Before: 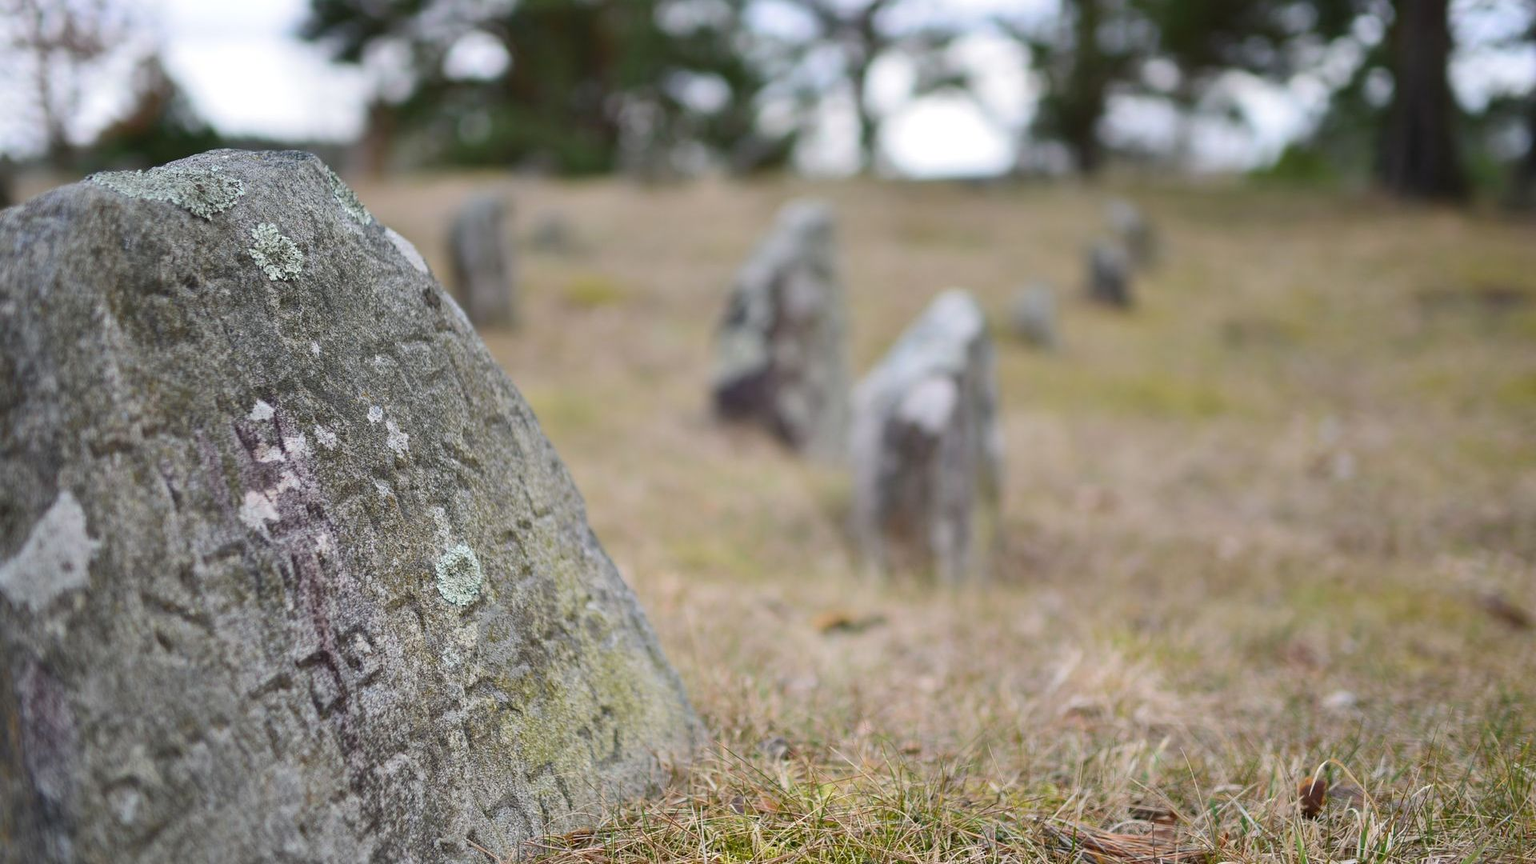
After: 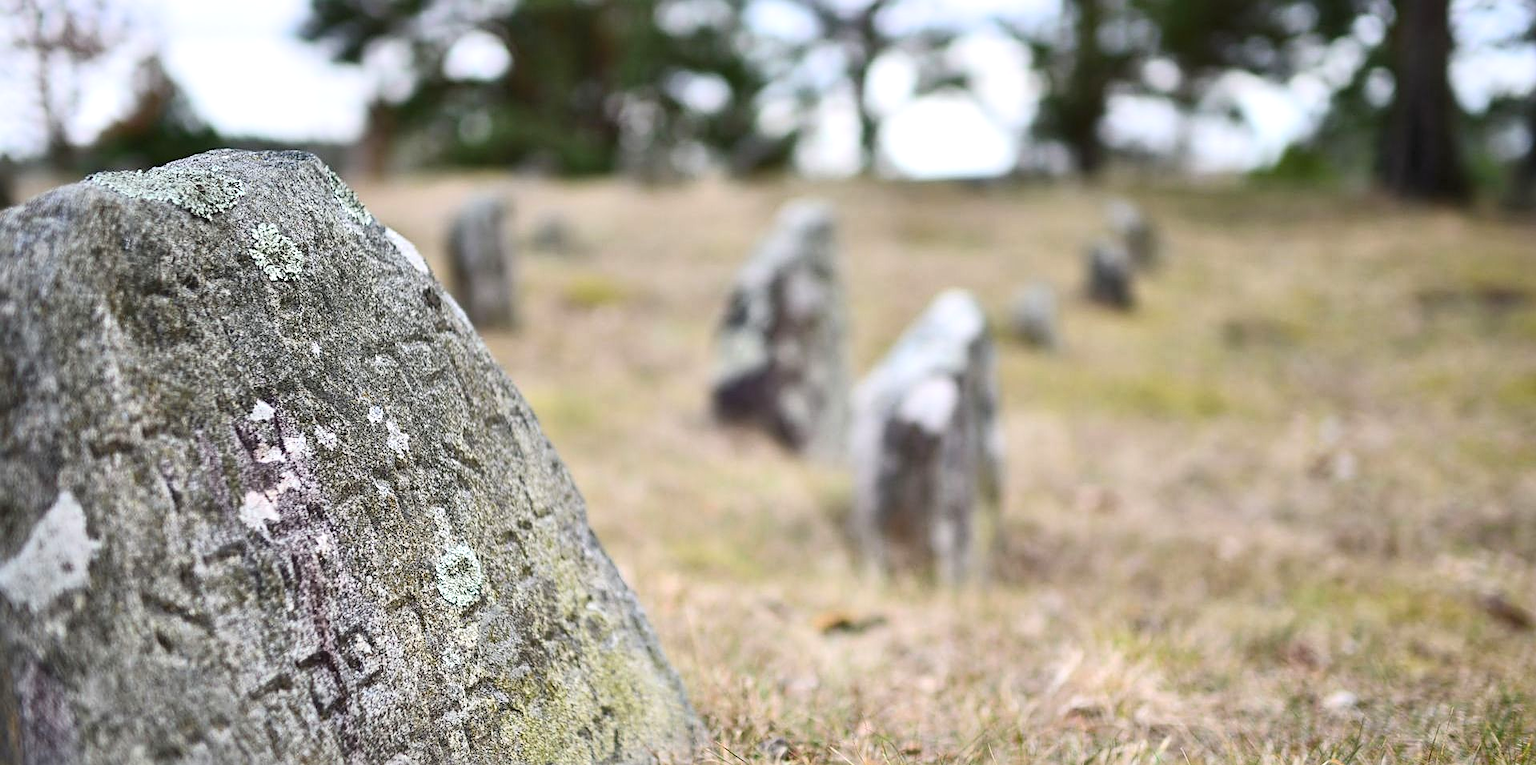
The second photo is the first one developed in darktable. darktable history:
crop and rotate: top 0%, bottom 11.398%
contrast brightness saturation: contrast 0.197, brightness 0.149, saturation 0.138
sharpen: on, module defaults
tone equalizer: smoothing diameter 24.88%, edges refinement/feathering 12.53, preserve details guided filter
local contrast: mode bilateral grid, contrast 25, coarseness 60, detail 151%, midtone range 0.2
